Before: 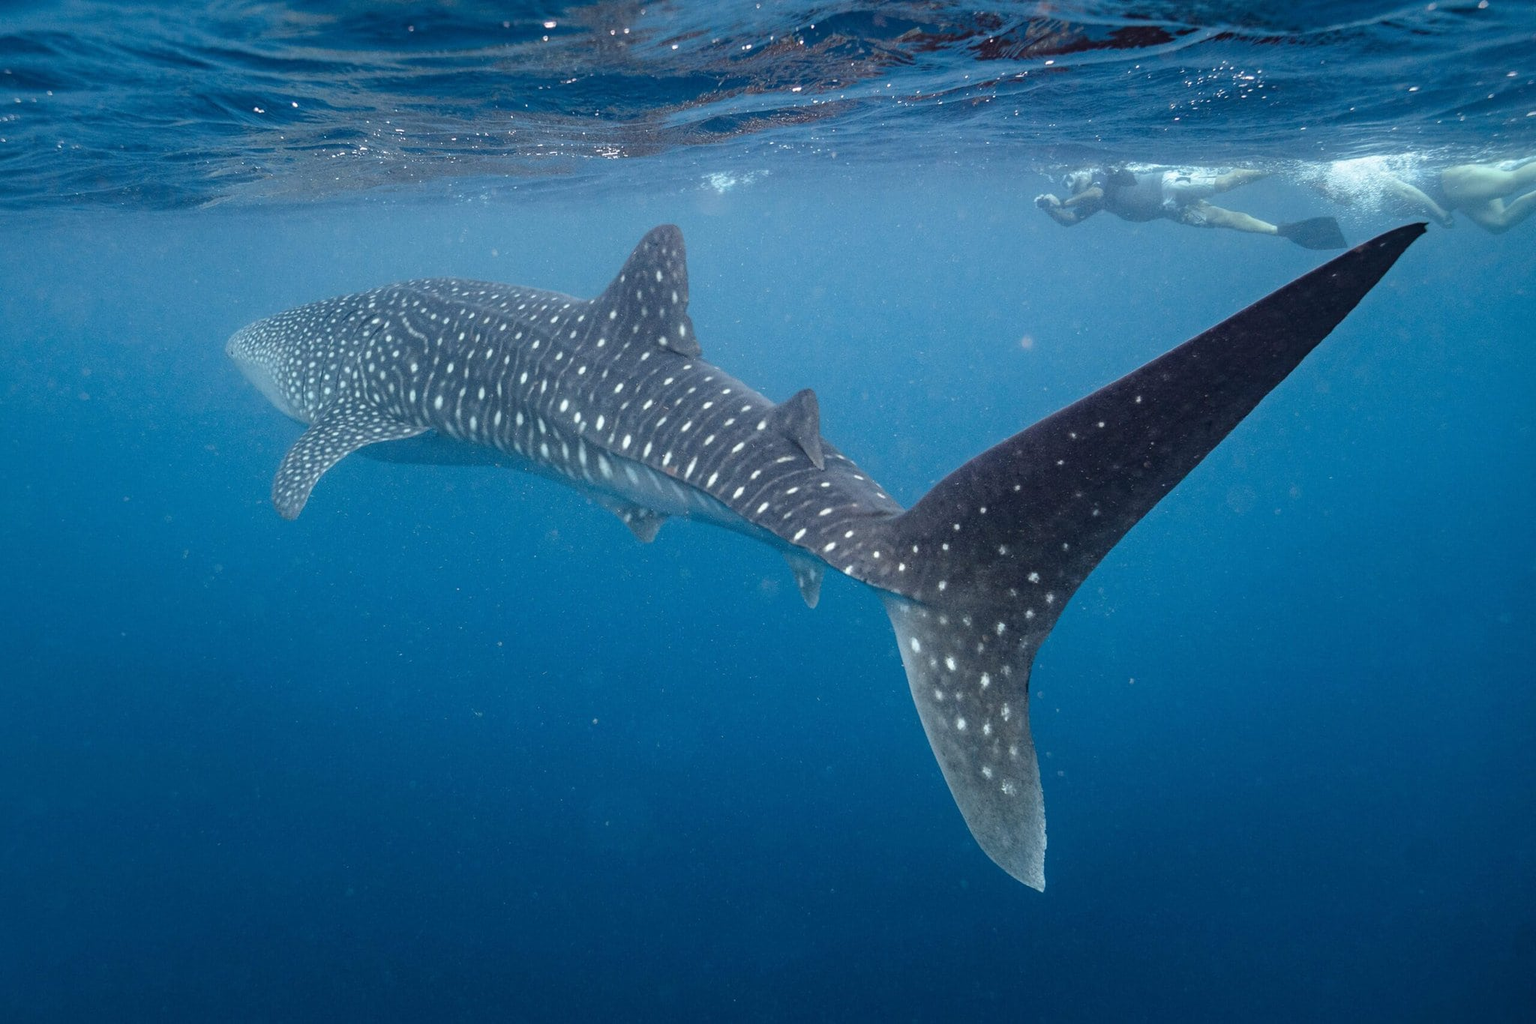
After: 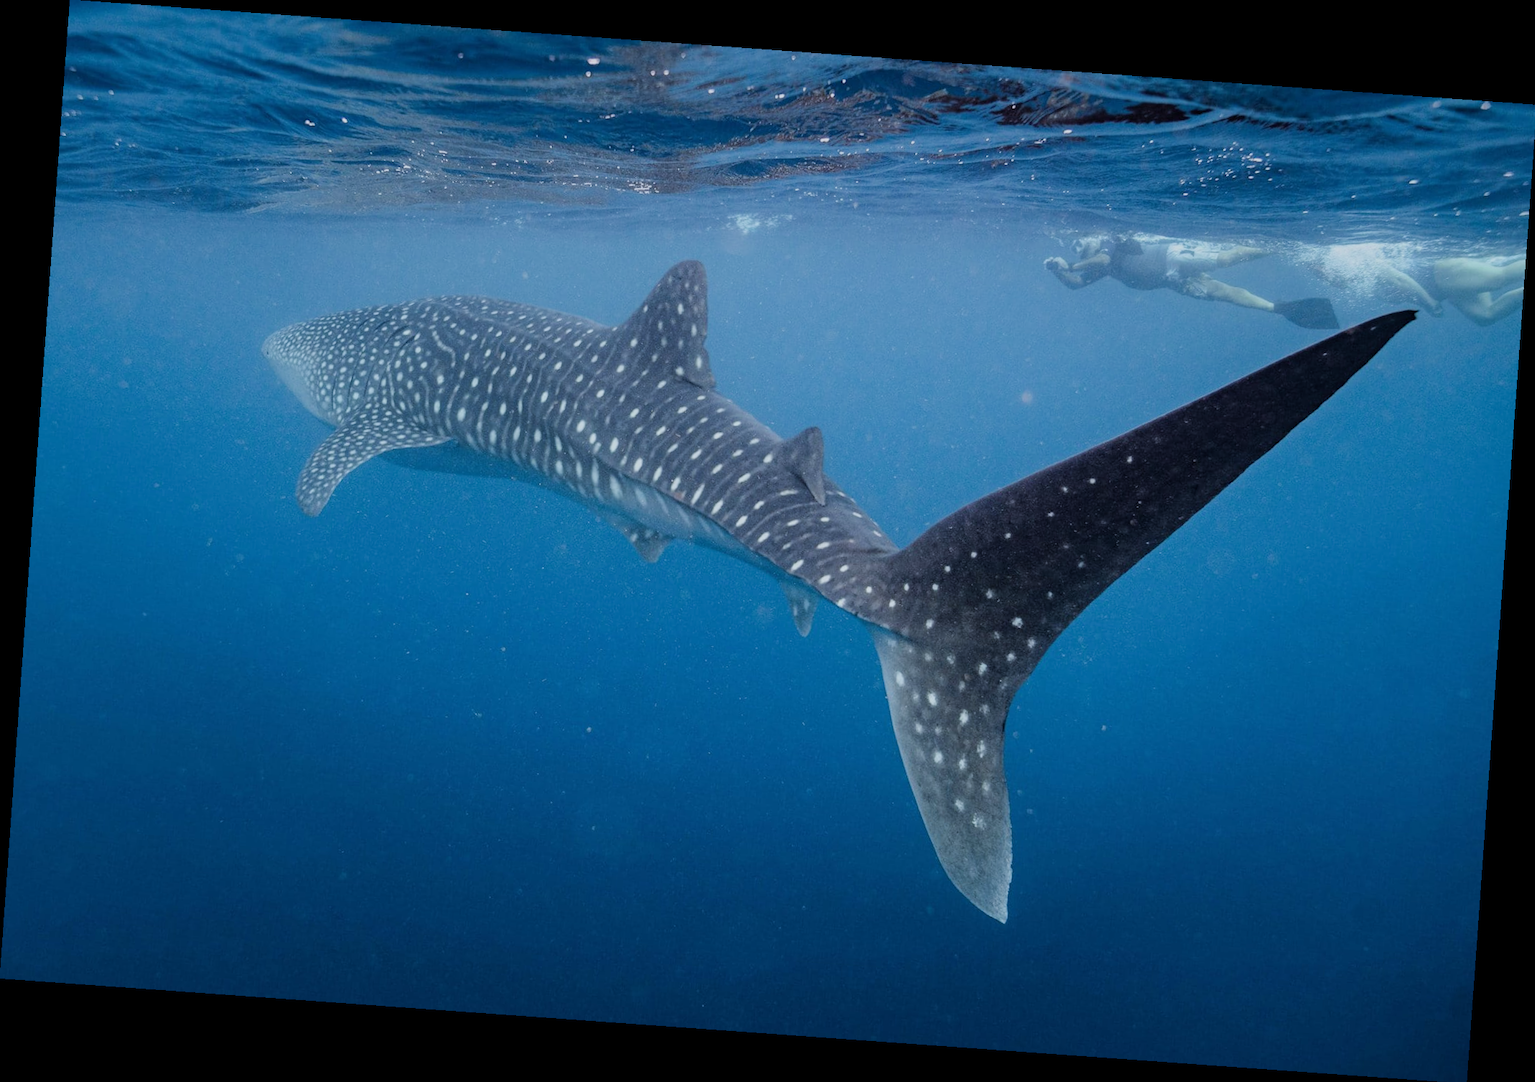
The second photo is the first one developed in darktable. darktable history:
white balance: red 0.967, blue 1.049
filmic rgb: black relative exposure -7.65 EV, white relative exposure 4.56 EV, hardness 3.61, contrast 1.05
rotate and perspective: rotation 4.1°, automatic cropping off
